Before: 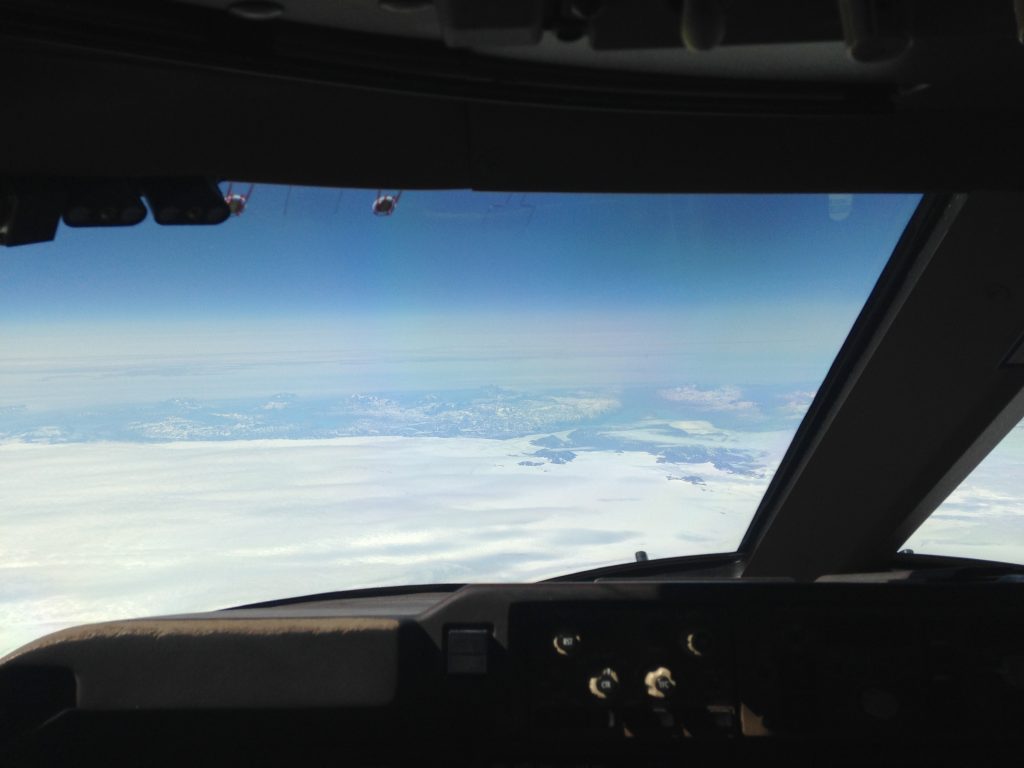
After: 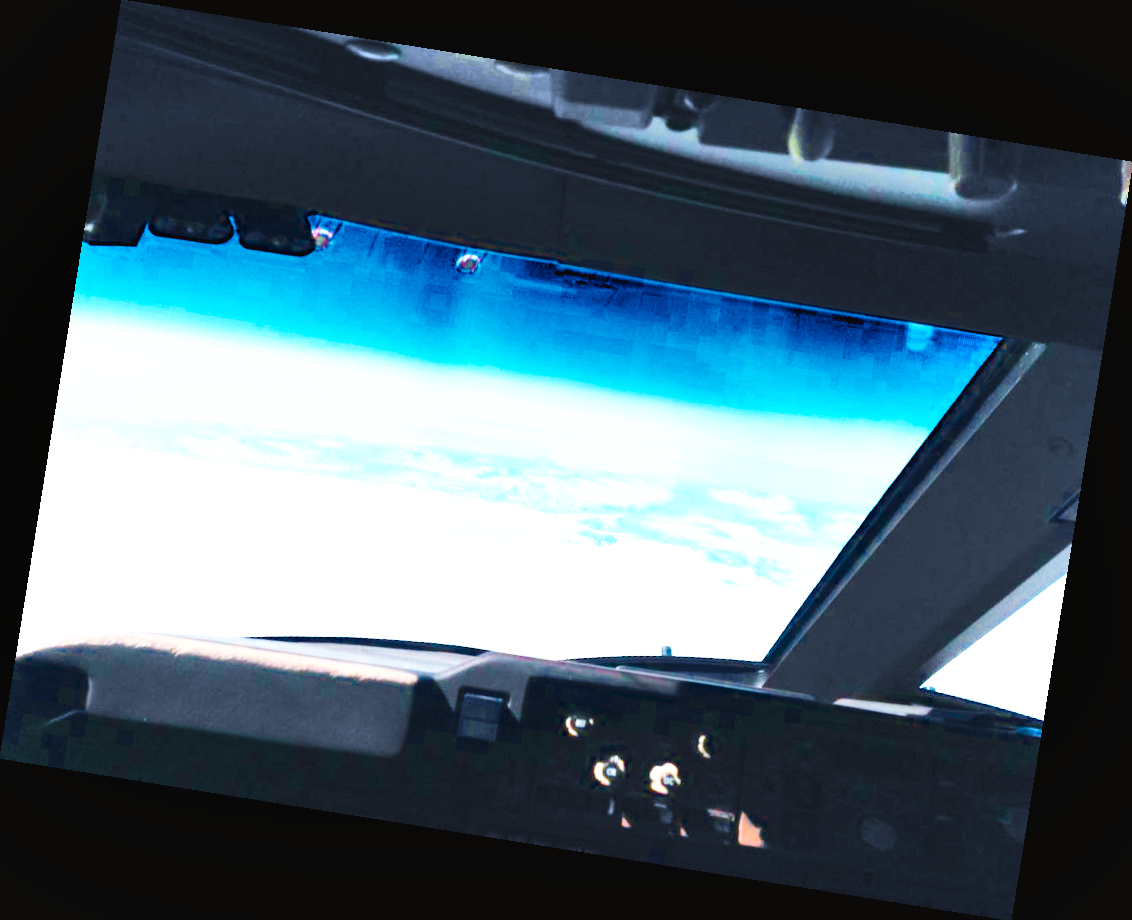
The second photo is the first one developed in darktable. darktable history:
base curve: curves: ch0 [(0, 0.003) (0.001, 0.002) (0.006, 0.004) (0.02, 0.022) (0.048, 0.086) (0.094, 0.234) (0.162, 0.431) (0.258, 0.629) (0.385, 0.8) (0.548, 0.918) (0.751, 0.988) (1, 1)], preserve colors none
exposure: black level correction 0, exposure 1.3 EV, compensate highlight preservation false
shadows and highlights: shadows color adjustment 97.66%, soften with gaussian
rotate and perspective: rotation 9.12°, automatic cropping off
color calibration: output R [1.422, -0.35, -0.252, 0], output G [-0.238, 1.259, -0.084, 0], output B [-0.081, -0.196, 1.58, 0], output brightness [0.49, 0.671, -0.57, 0], illuminant same as pipeline (D50), adaptation none (bypass), saturation algorithm version 1 (2020)
